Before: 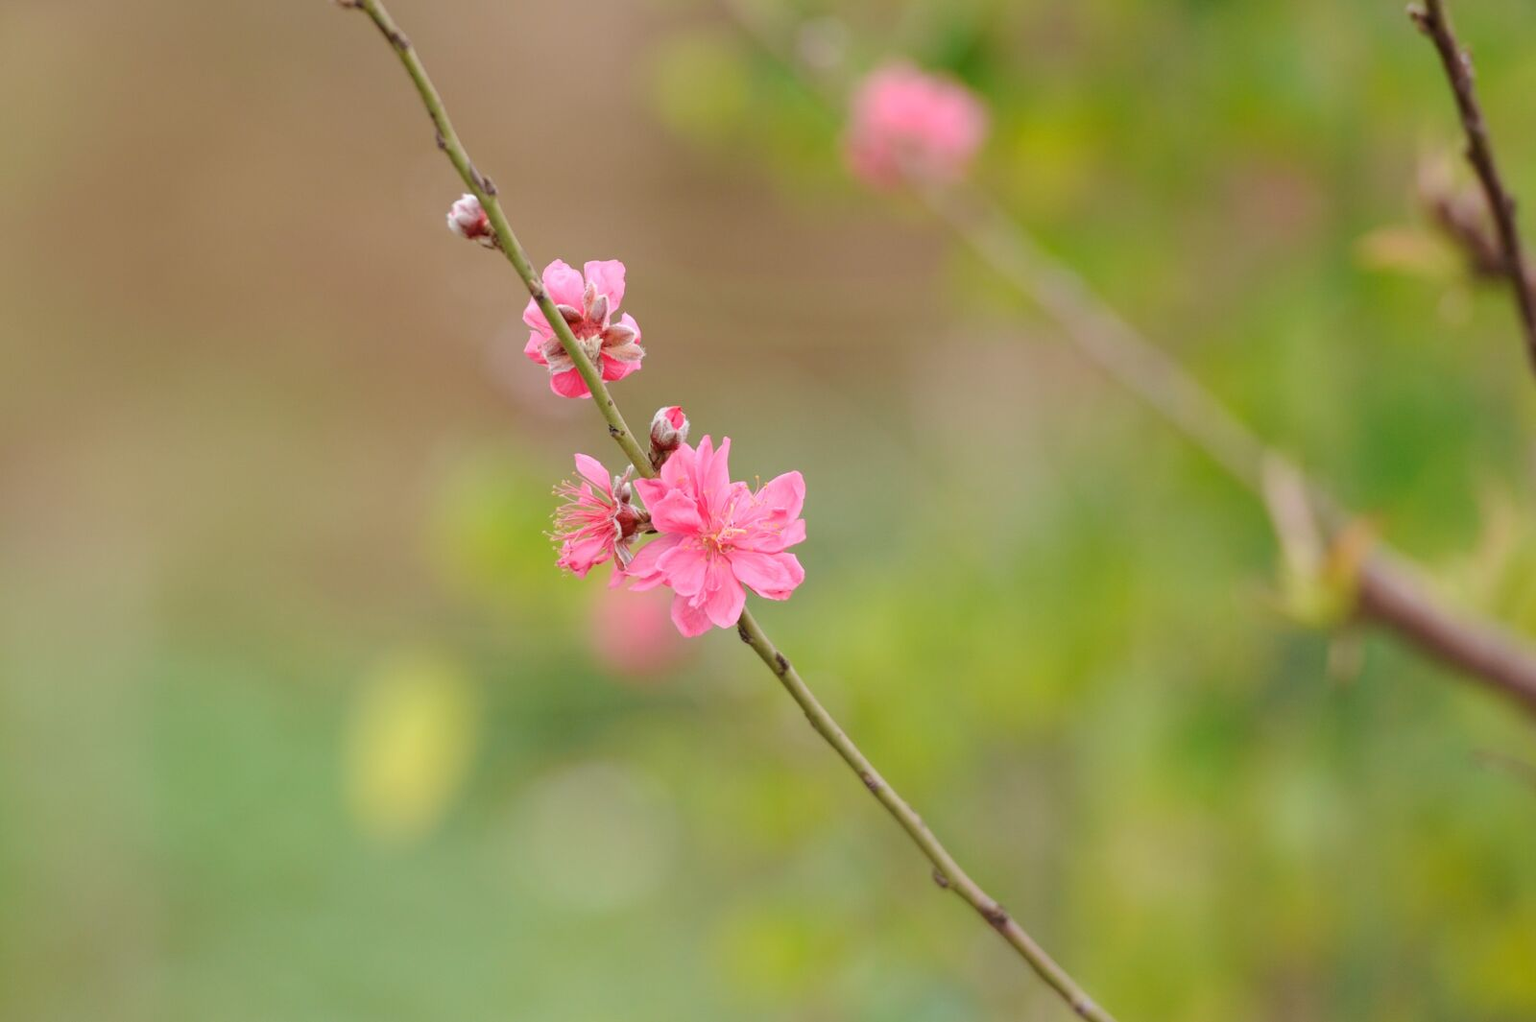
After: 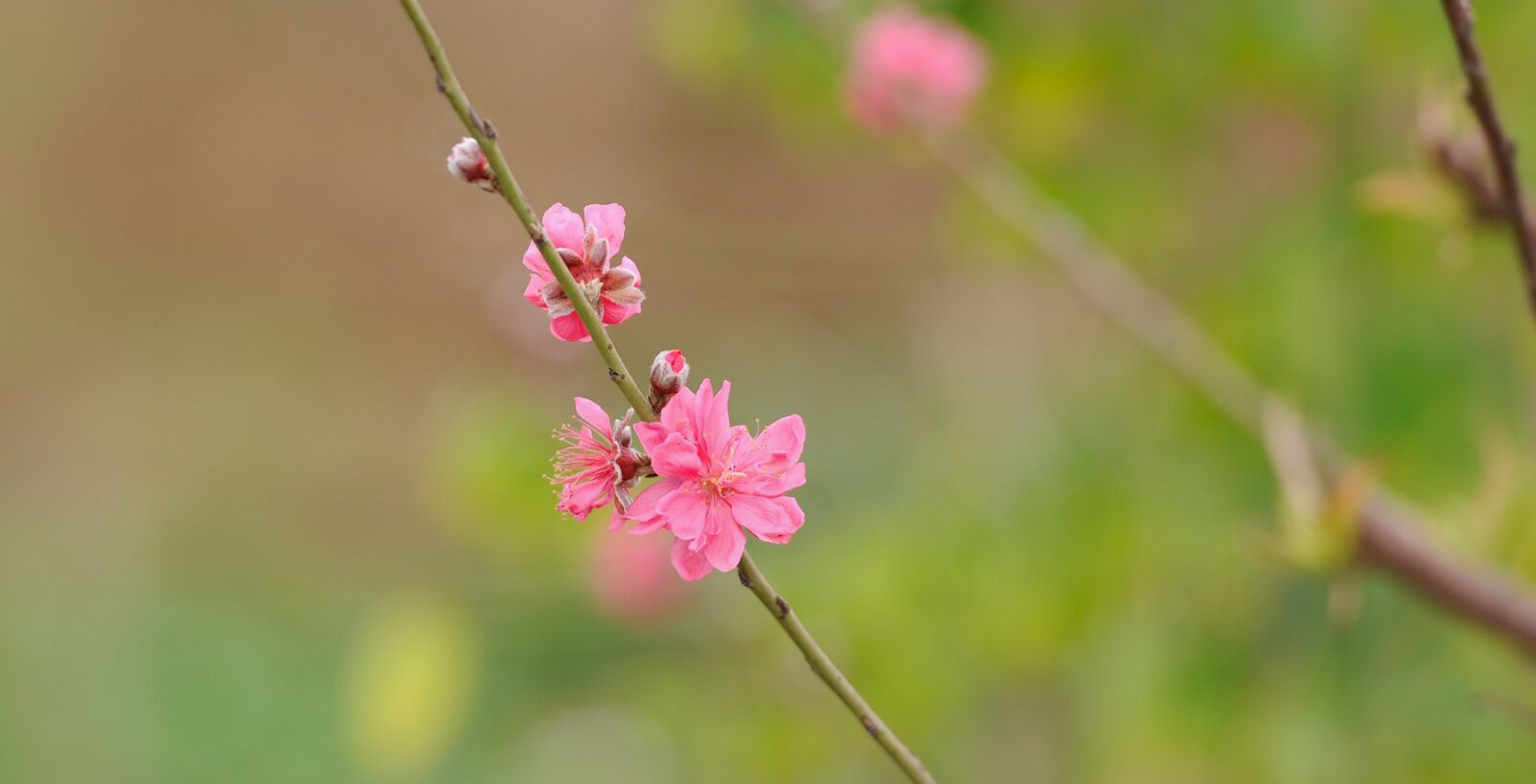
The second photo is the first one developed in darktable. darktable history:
shadows and highlights: on, module defaults
crop: top 5.579%, bottom 17.625%
